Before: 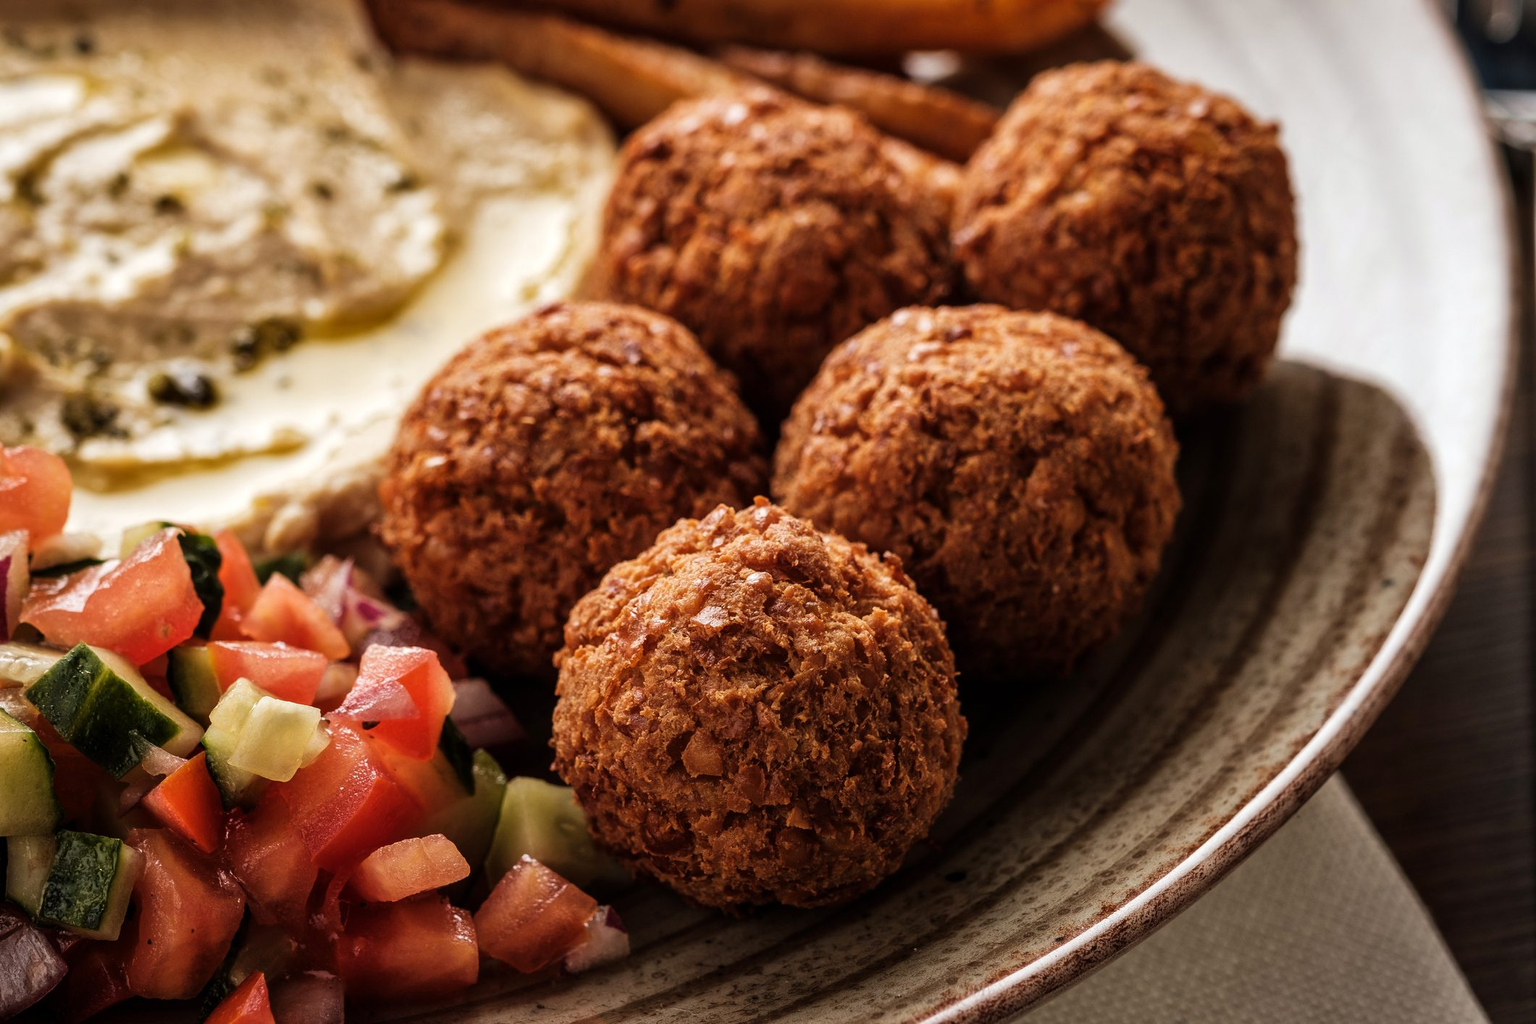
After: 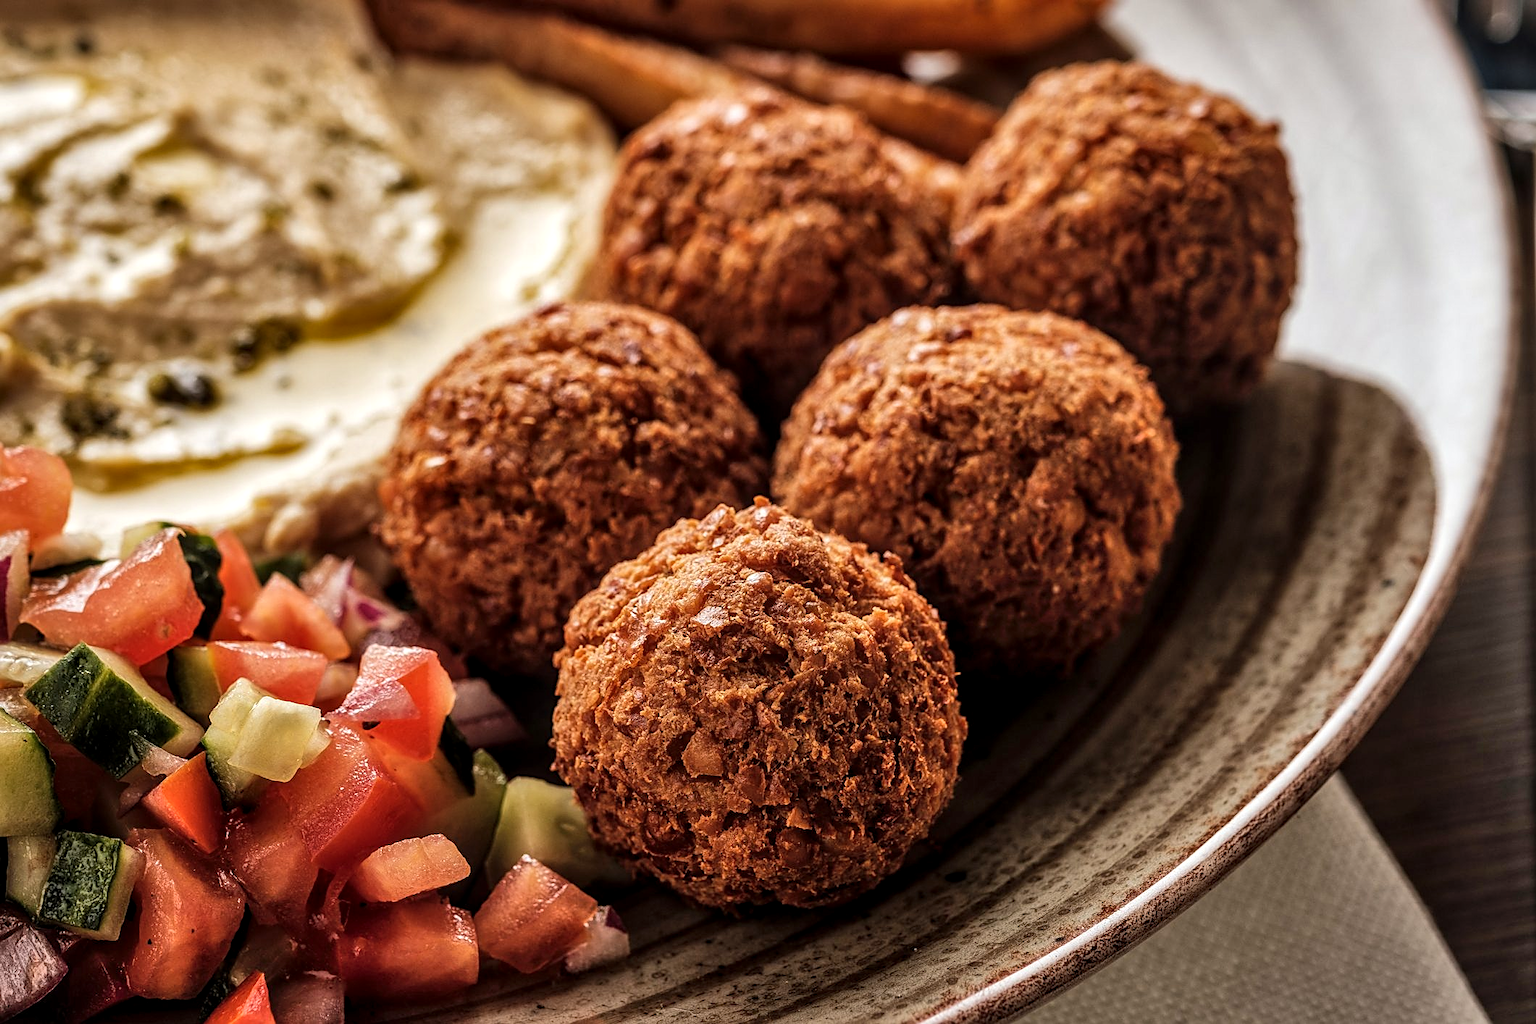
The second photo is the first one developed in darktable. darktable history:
local contrast: on, module defaults
sharpen: amount 0.547
shadows and highlights: low approximation 0.01, soften with gaussian
